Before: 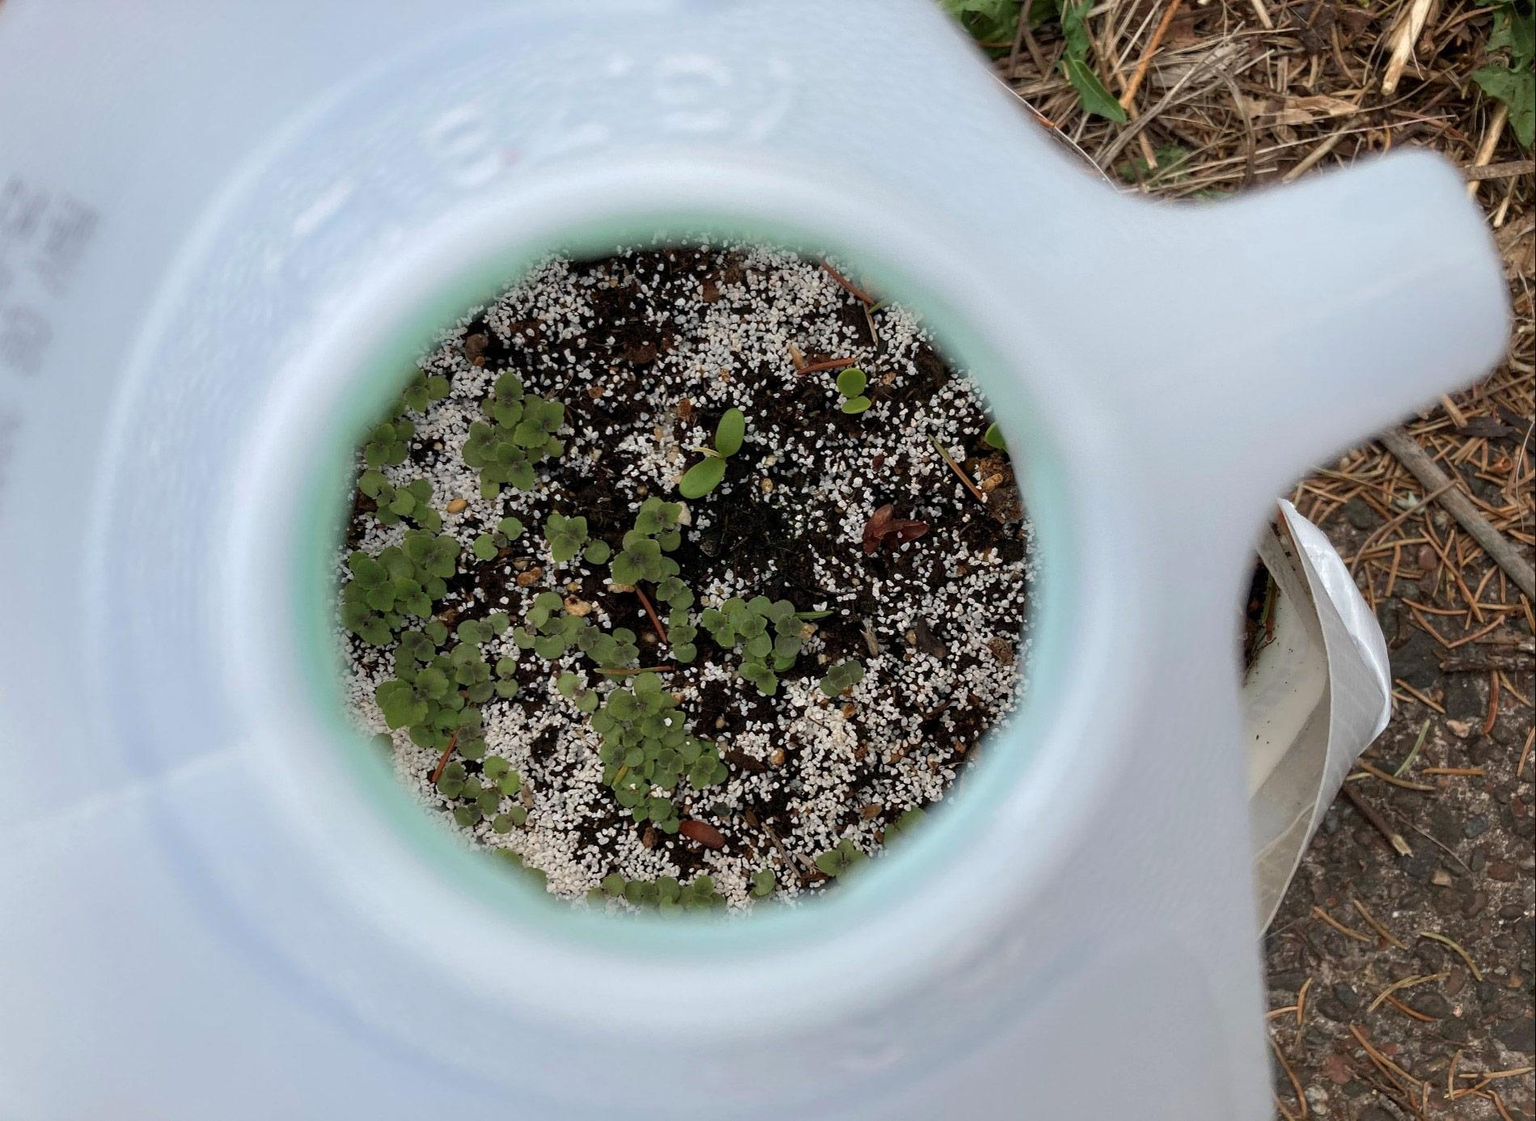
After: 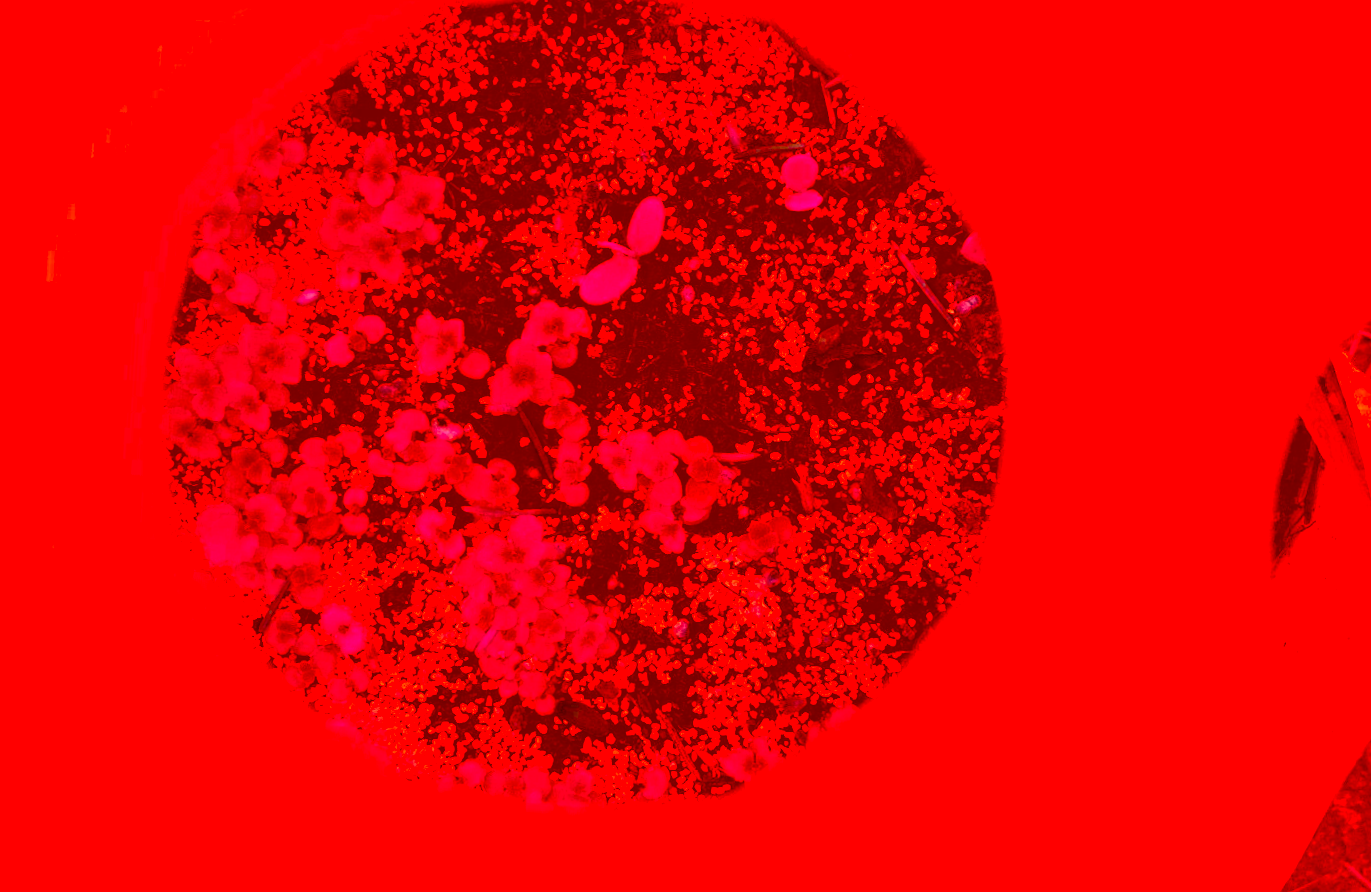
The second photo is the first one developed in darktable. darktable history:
color correction: highlights a* -39.68, highlights b* -40, shadows a* -40, shadows b* -40, saturation -3
rotate and perspective: lens shift (horizontal) -0.055, automatic cropping off
levels: levels [0, 0.498, 0.996]
crop and rotate: angle -3.37°, left 9.79%, top 20.73%, right 12.42%, bottom 11.82%
